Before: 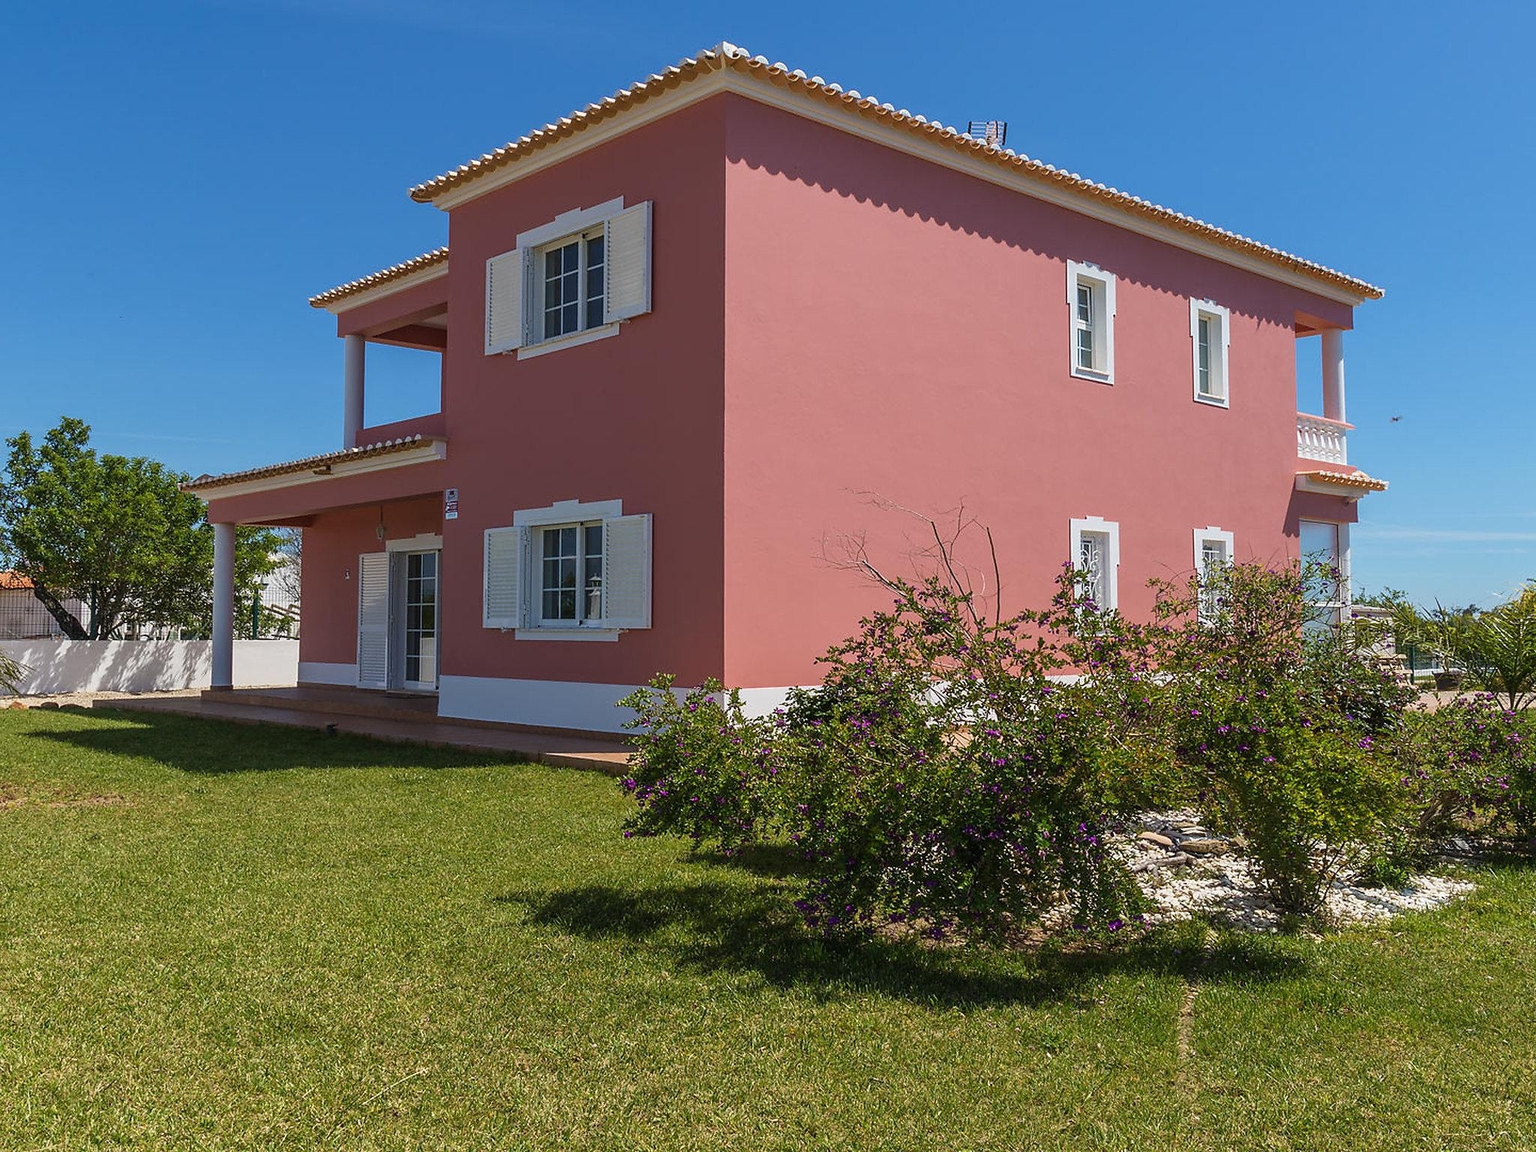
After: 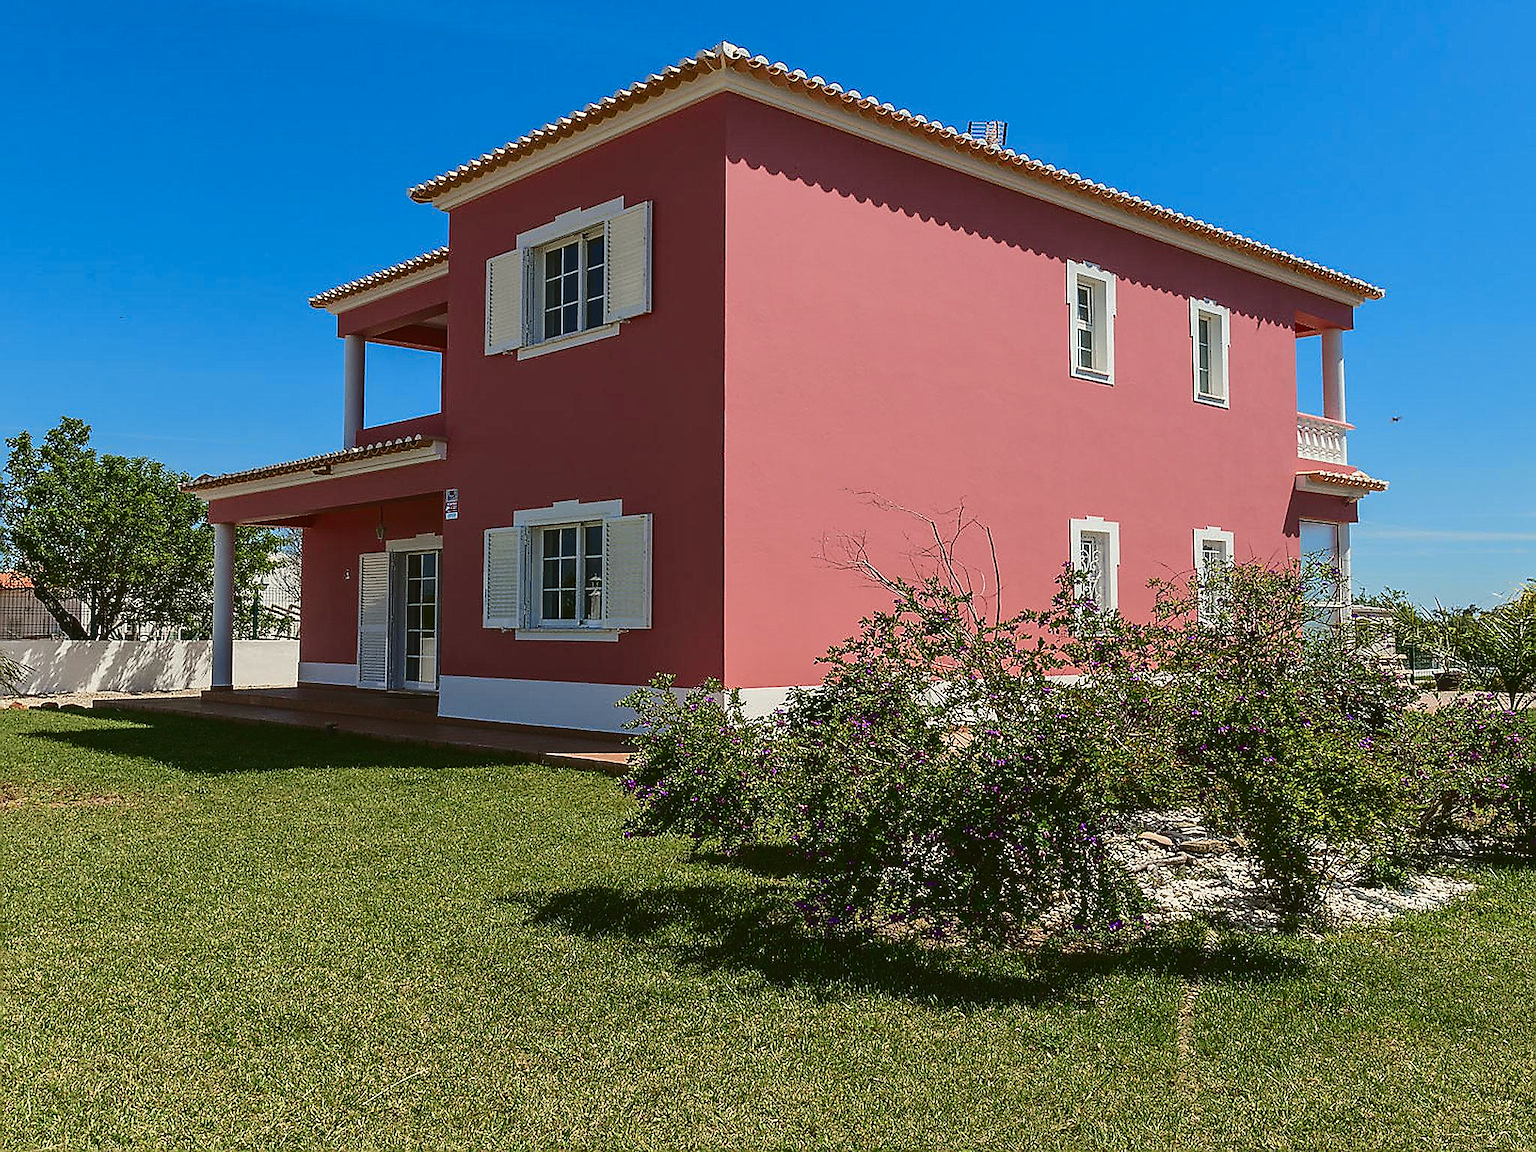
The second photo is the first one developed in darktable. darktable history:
shadows and highlights: radius 171.44, shadows 26.06, white point adjustment 3.21, highlights -68.04, soften with gaussian
sharpen: radius 1.378, amount 1.264, threshold 0.676
tone curve: curves: ch0 [(0, 0.039) (0.194, 0.159) (0.469, 0.544) (0.693, 0.77) (0.751, 0.871) (1, 1)]; ch1 [(0, 0) (0.508, 0.506) (0.547, 0.563) (0.592, 0.631) (0.715, 0.706) (1, 1)]; ch2 [(0, 0) (0.243, 0.175) (0.362, 0.301) (0.492, 0.515) (0.544, 0.557) (0.595, 0.612) (0.631, 0.641) (1, 1)], color space Lab, independent channels, preserve colors none
exposure: exposure -0.604 EV, compensate highlight preservation false
